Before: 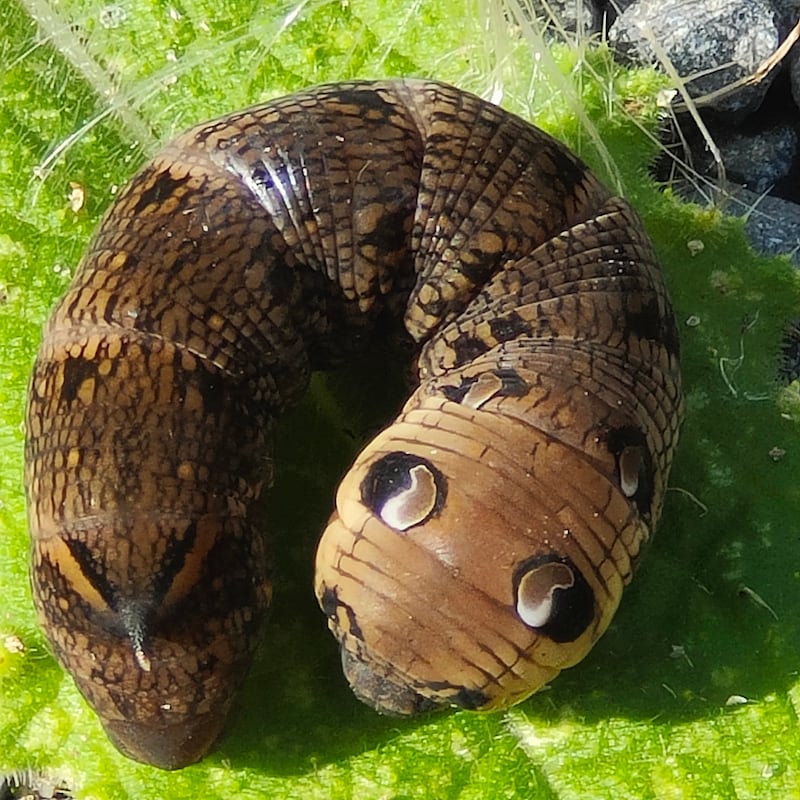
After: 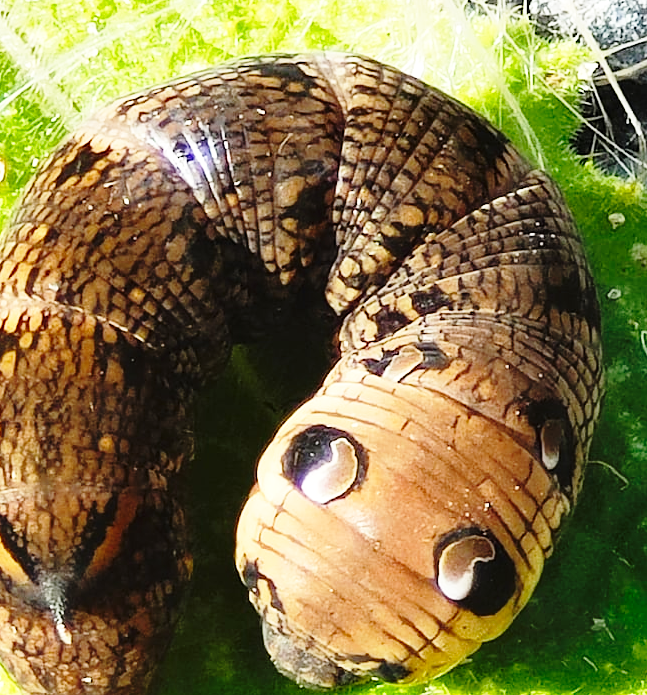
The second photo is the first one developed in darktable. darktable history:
crop: left 9.929%, top 3.475%, right 9.188%, bottom 9.529%
base curve: curves: ch0 [(0, 0) (0.028, 0.03) (0.105, 0.232) (0.387, 0.748) (0.754, 0.968) (1, 1)], fusion 1, exposure shift 0.576, preserve colors none
